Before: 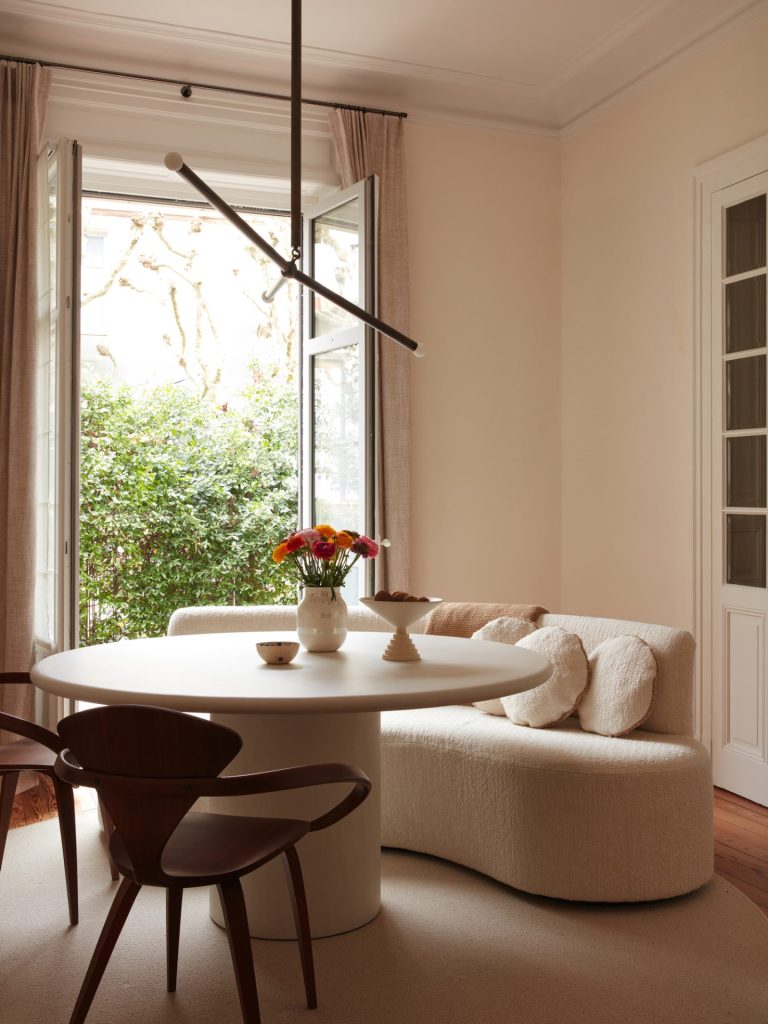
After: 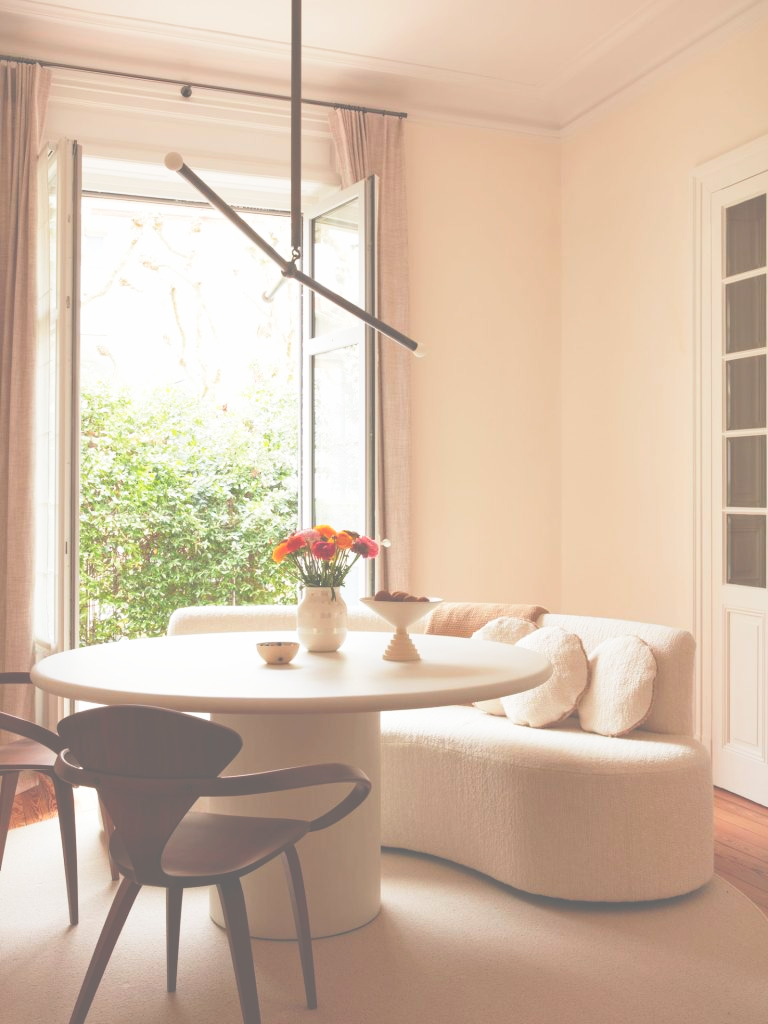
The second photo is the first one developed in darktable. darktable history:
contrast brightness saturation: brightness 0.09, saturation 0.19
exposure: black level correction -0.062, exposure -0.05 EV, compensate highlight preservation false
base curve: curves: ch0 [(0, 0) (0.028, 0.03) (0.121, 0.232) (0.46, 0.748) (0.859, 0.968) (1, 1)], preserve colors none
